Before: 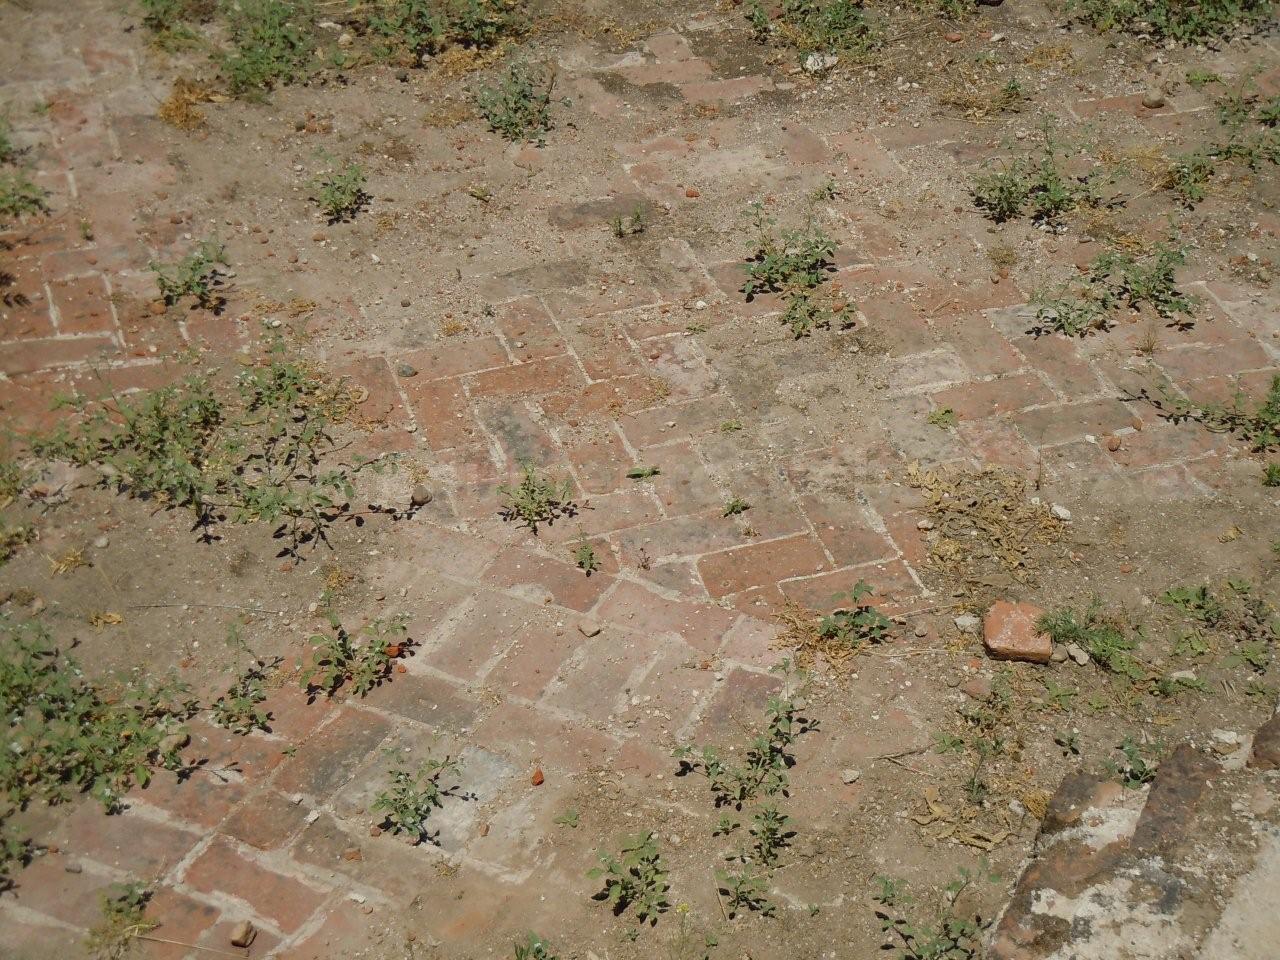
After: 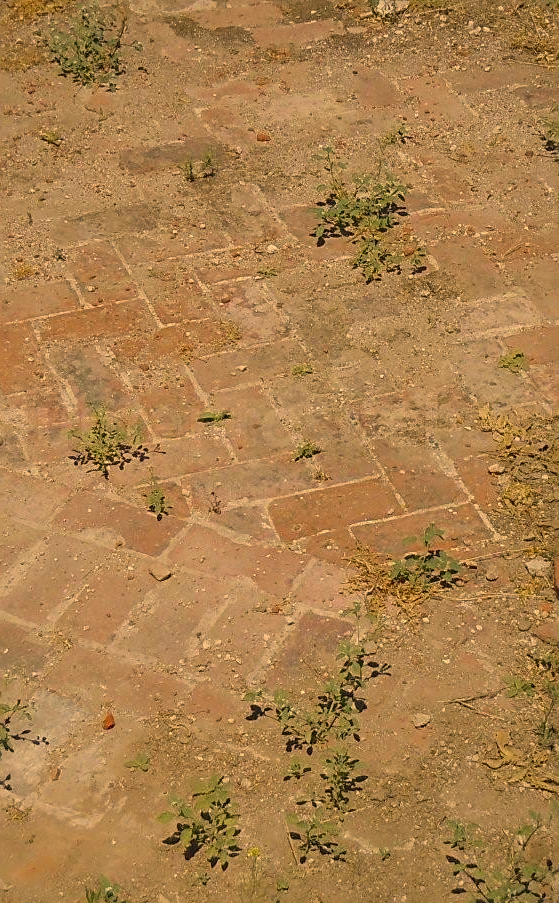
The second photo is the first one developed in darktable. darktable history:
crop: left 33.553%, top 5.933%, right 22.753%
color correction: highlights a* 14.97, highlights b* 31.13
local contrast: highlights 68%, shadows 64%, detail 82%, midtone range 0.319
sharpen: on, module defaults
